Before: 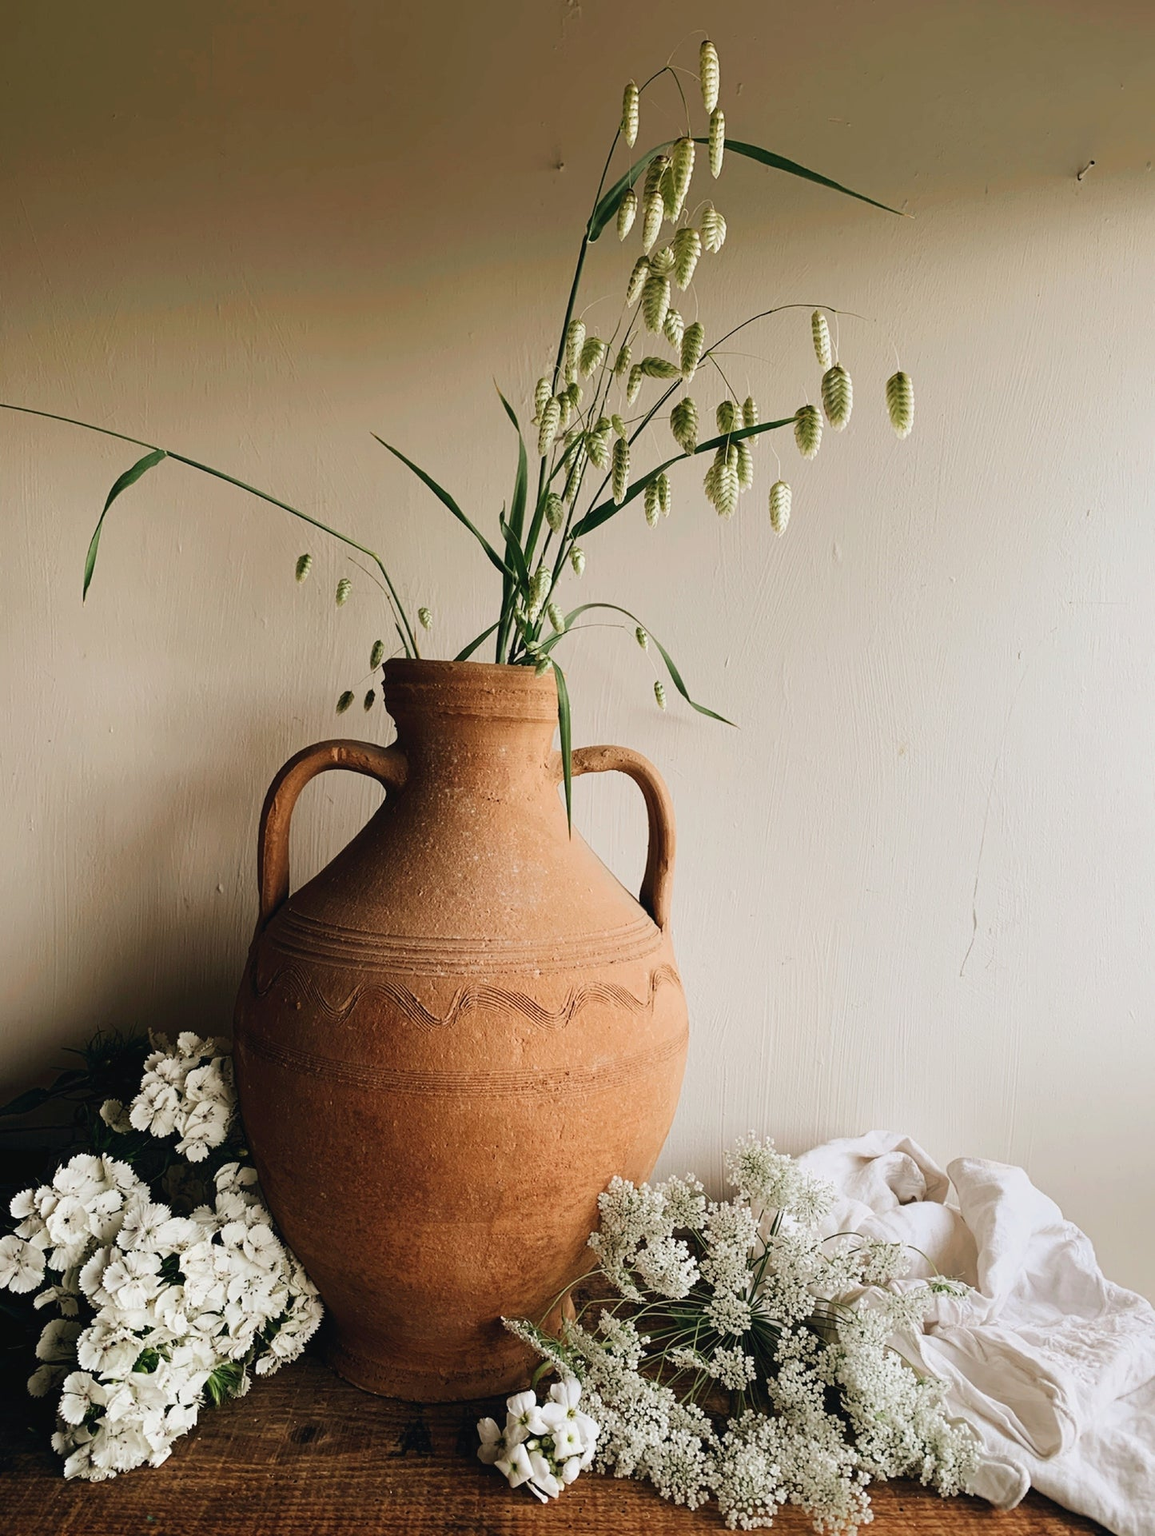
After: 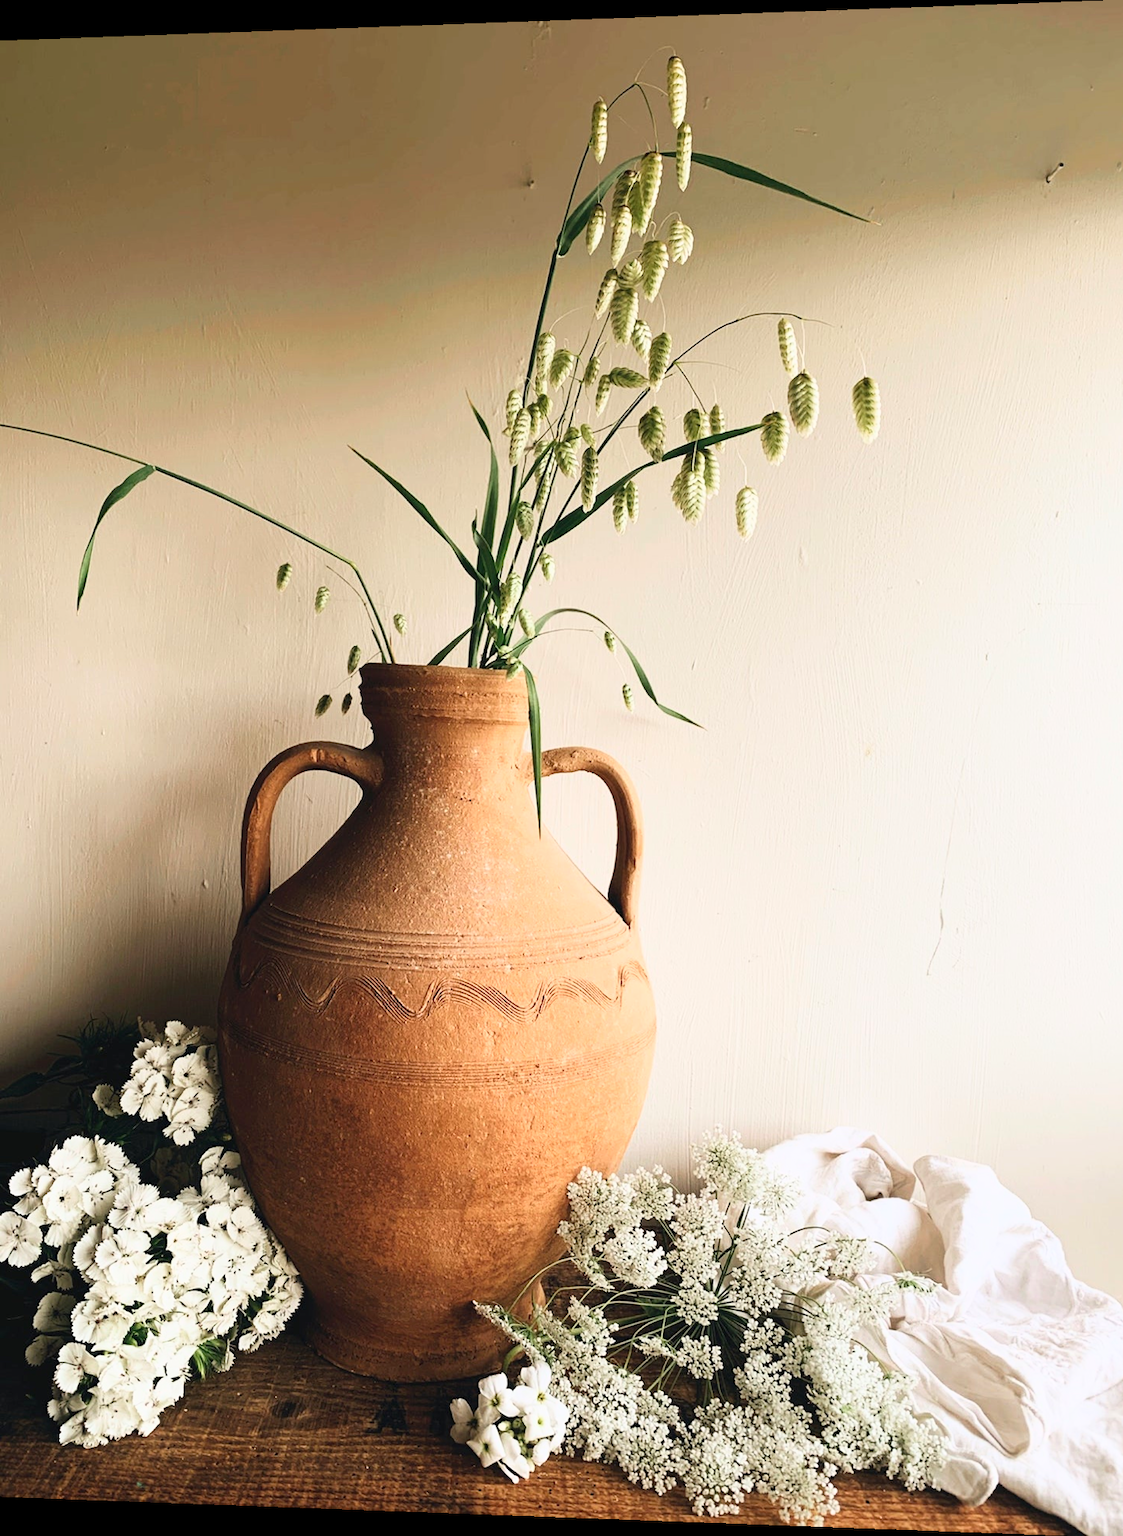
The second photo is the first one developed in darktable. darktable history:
base curve: curves: ch0 [(0, 0) (0.557, 0.834) (1, 1)]
rotate and perspective: lens shift (horizontal) -0.055, automatic cropping off
